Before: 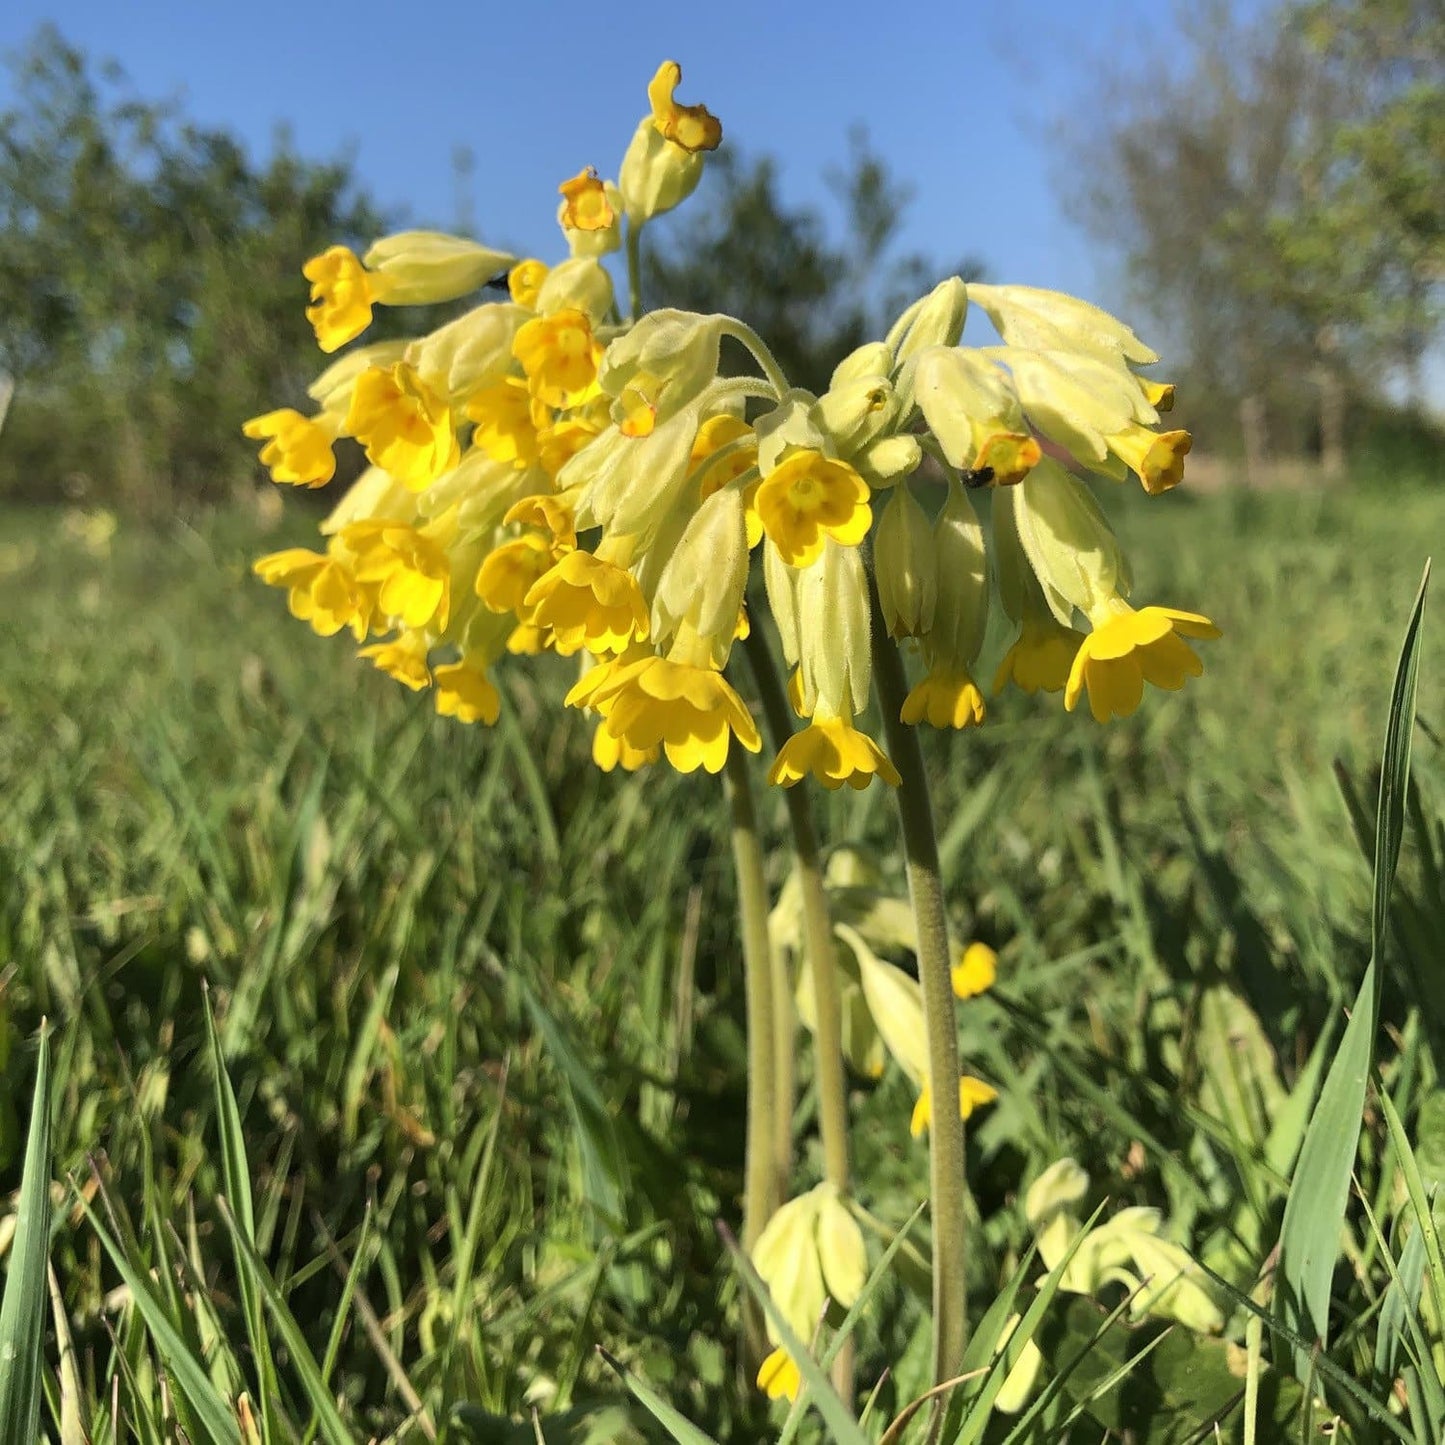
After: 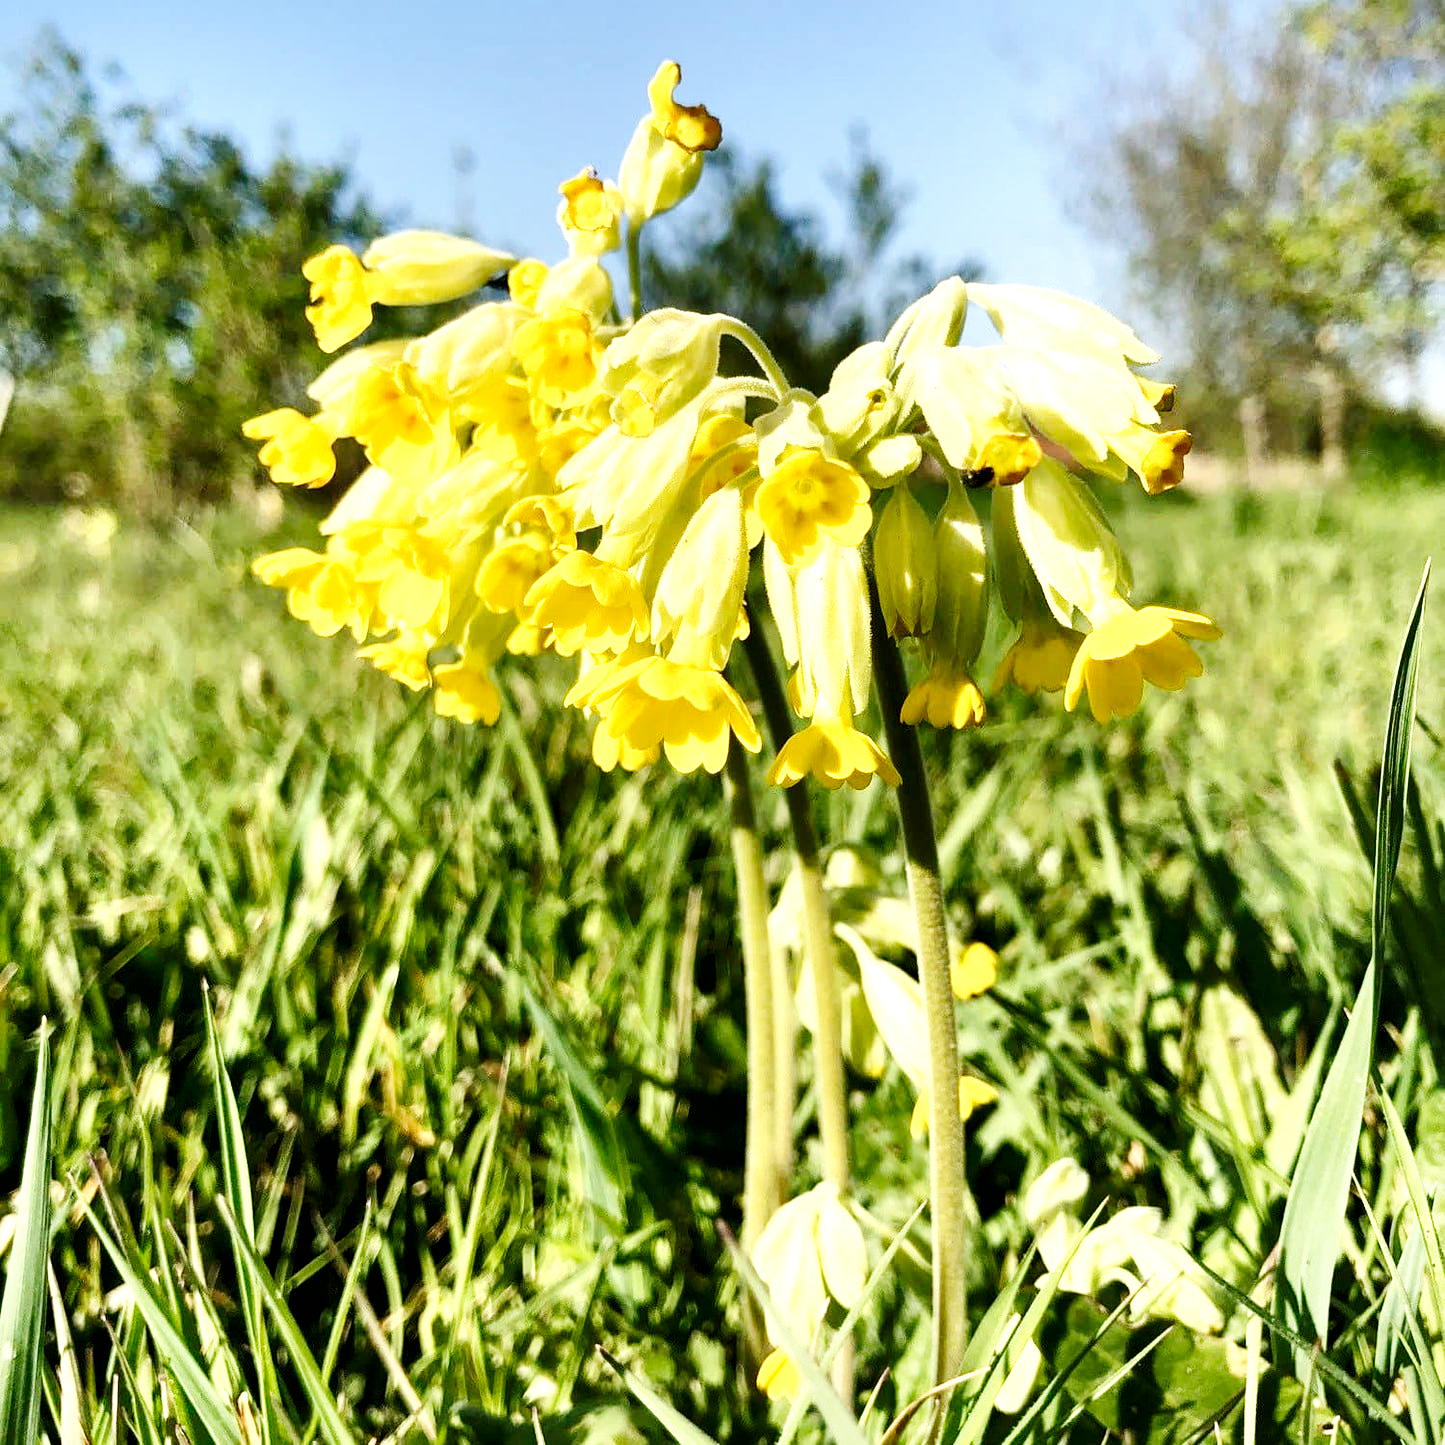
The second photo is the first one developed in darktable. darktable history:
base curve: curves: ch0 [(0, 0) (0, 0) (0.002, 0.001) (0.008, 0.003) (0.019, 0.011) (0.037, 0.037) (0.064, 0.11) (0.102, 0.232) (0.152, 0.379) (0.216, 0.524) (0.296, 0.665) (0.394, 0.789) (0.512, 0.881) (0.651, 0.945) (0.813, 0.986) (1, 1)], preserve colors none
local contrast: mode bilateral grid, contrast 100, coarseness 100, detail 165%, midtone range 0.2
